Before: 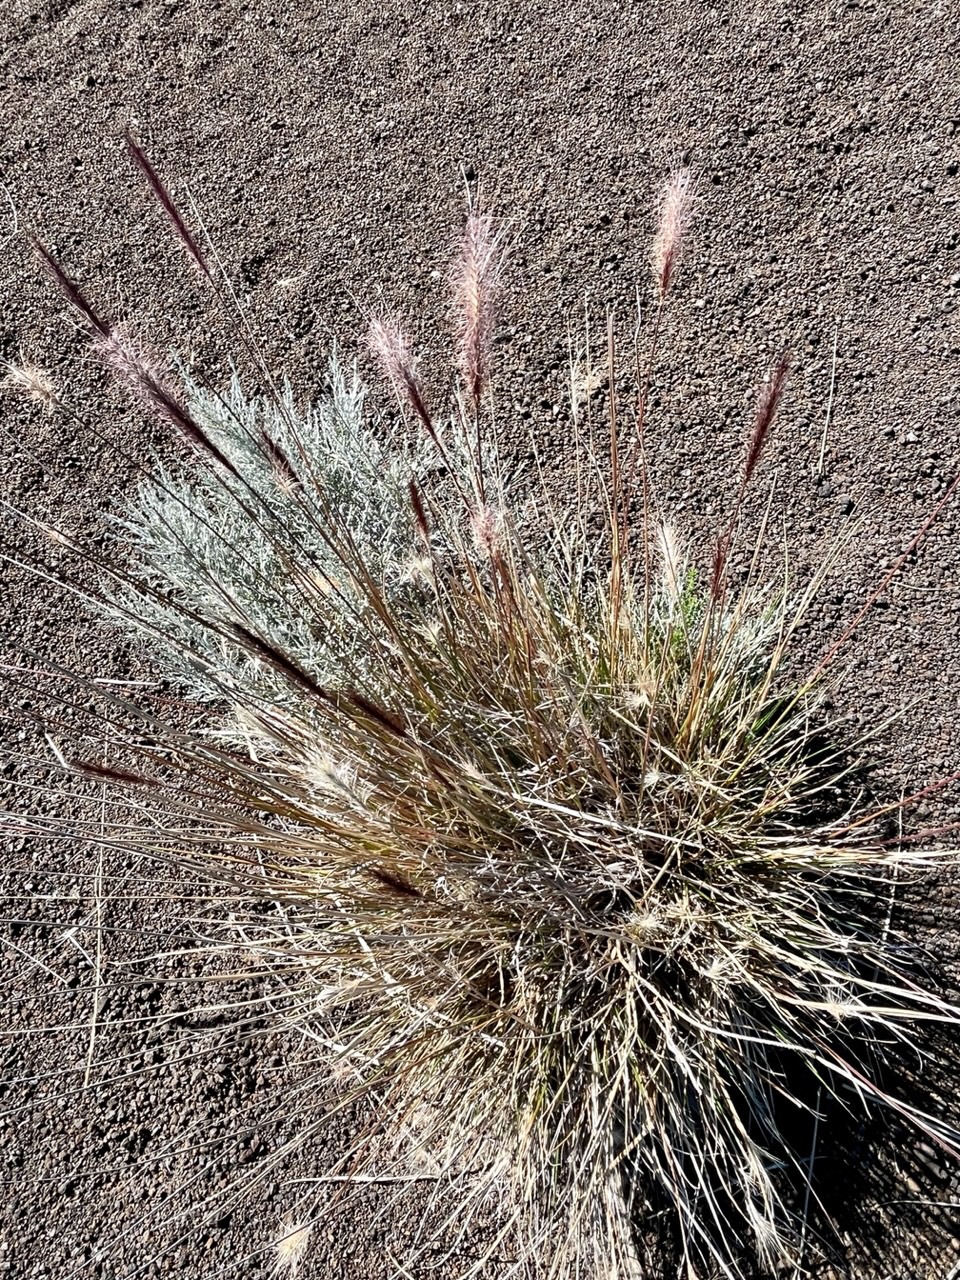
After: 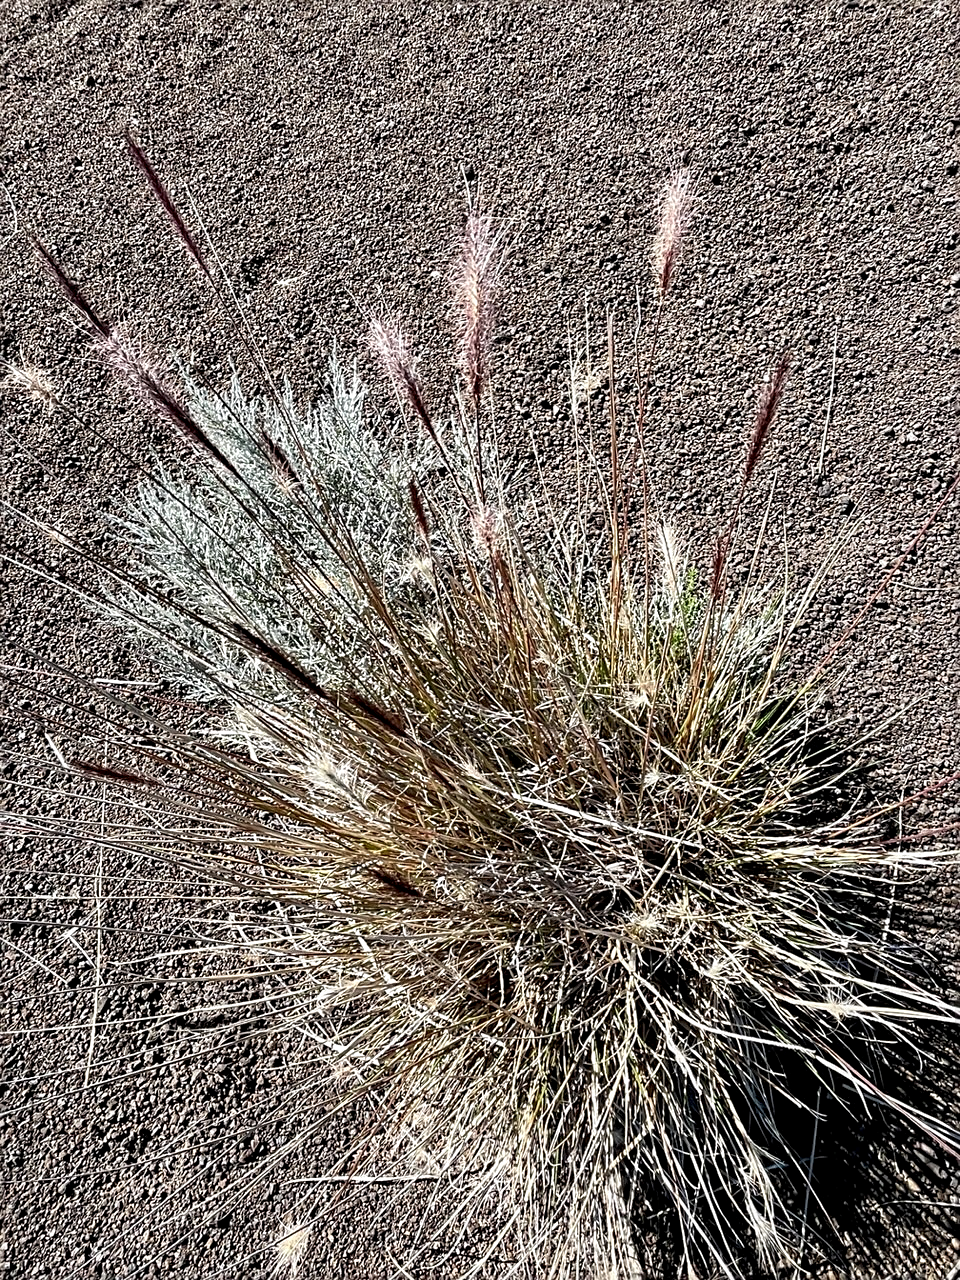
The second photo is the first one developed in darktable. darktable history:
local contrast: highlights 24%, shadows 76%, midtone range 0.747
sharpen: amount 0.493
